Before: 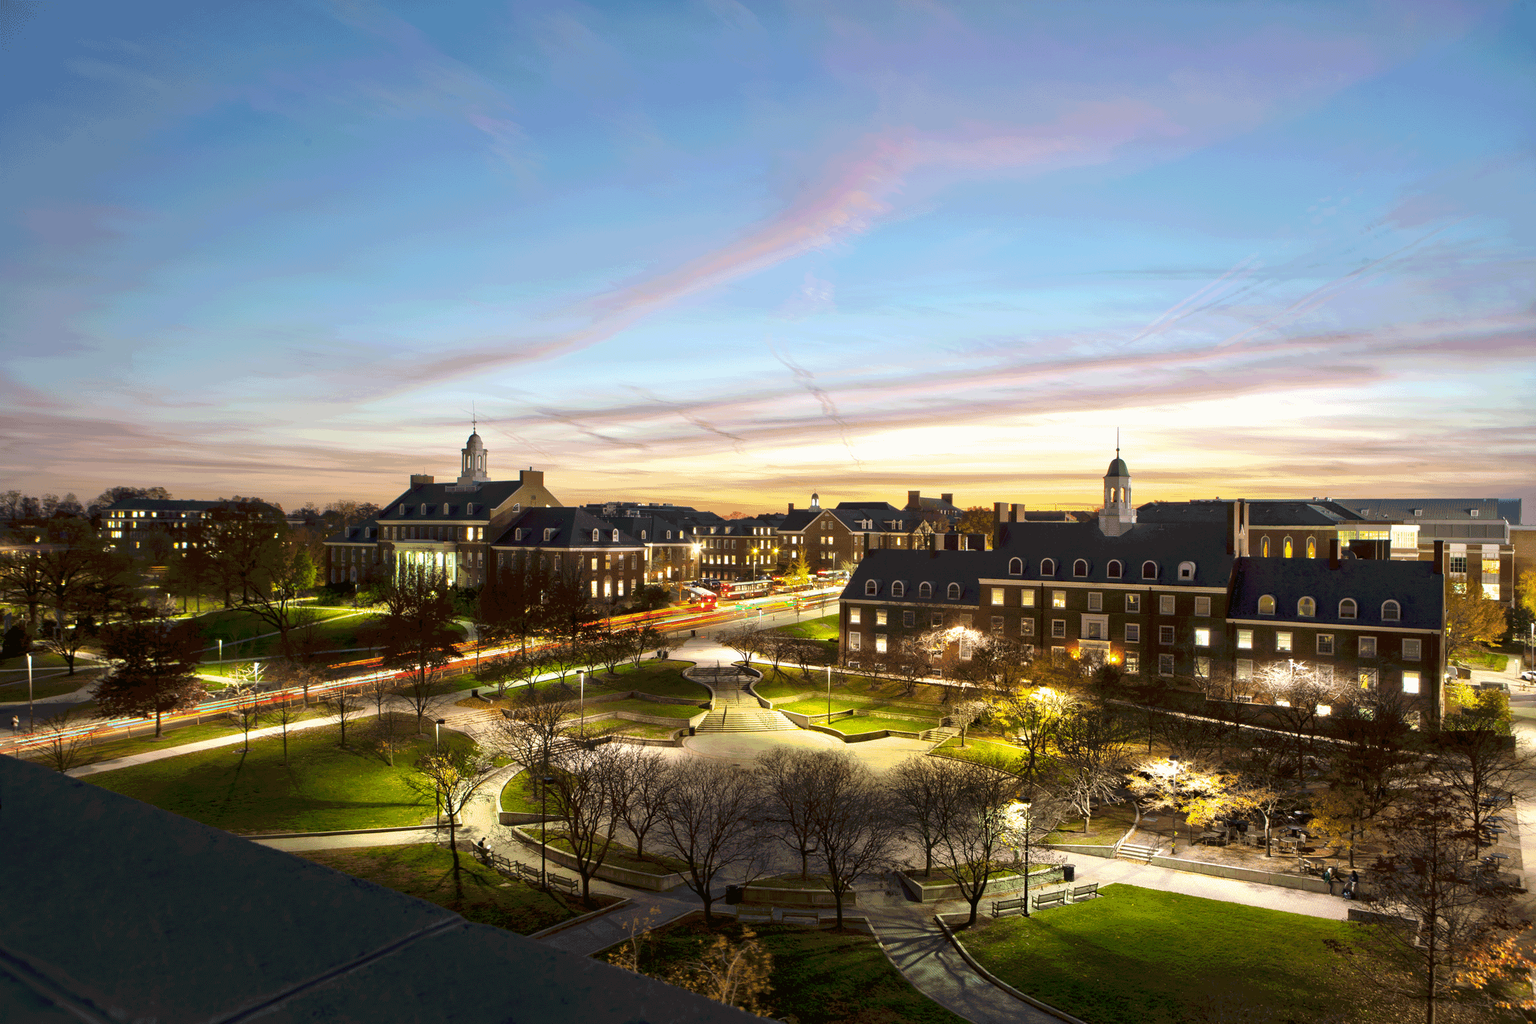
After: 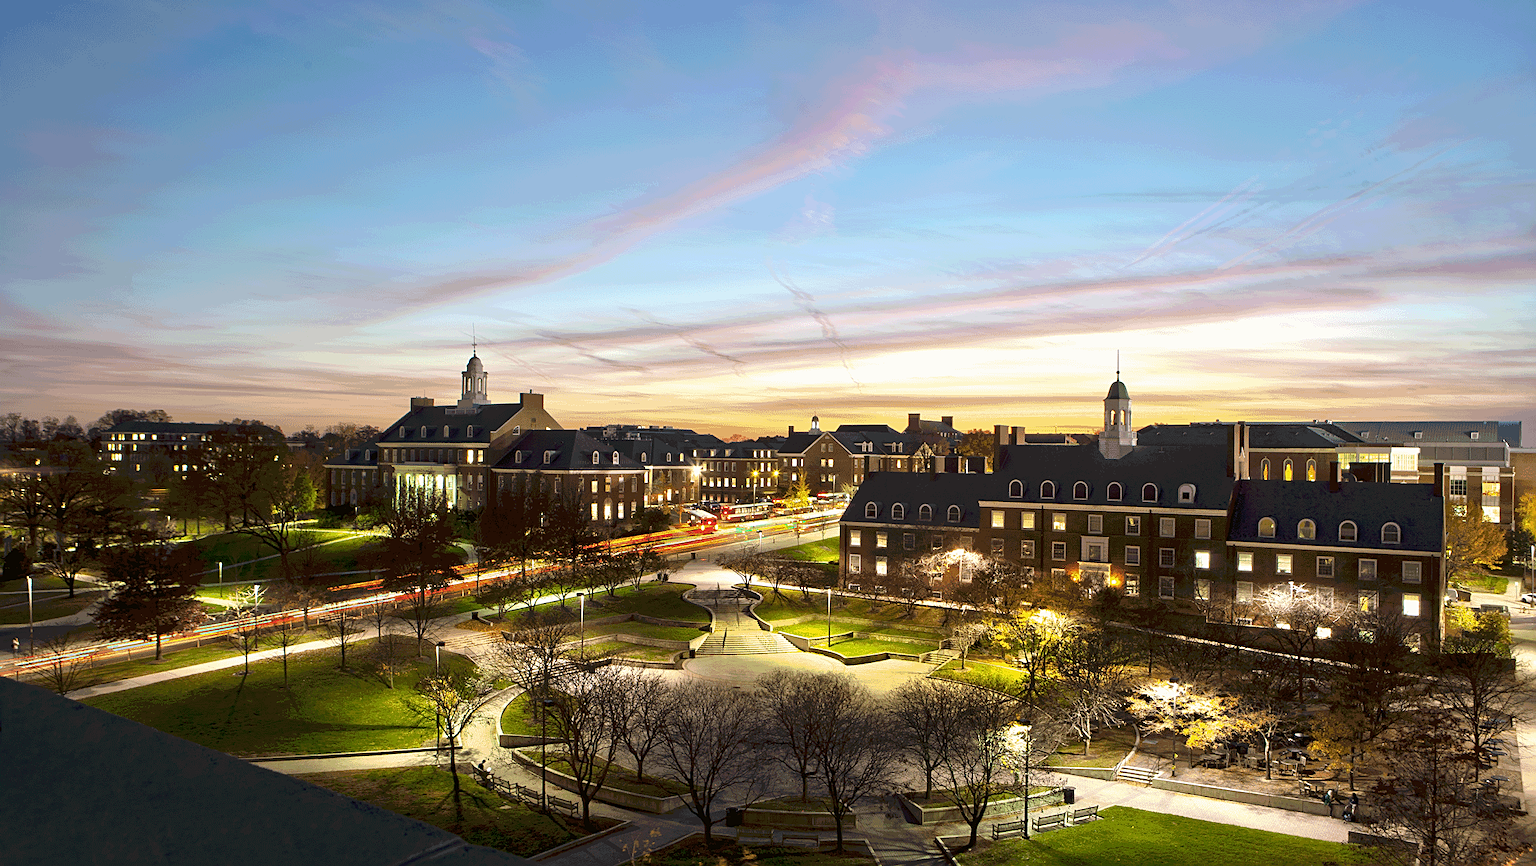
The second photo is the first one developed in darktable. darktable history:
crop: top 7.581%, bottom 7.691%
sharpen: on, module defaults
